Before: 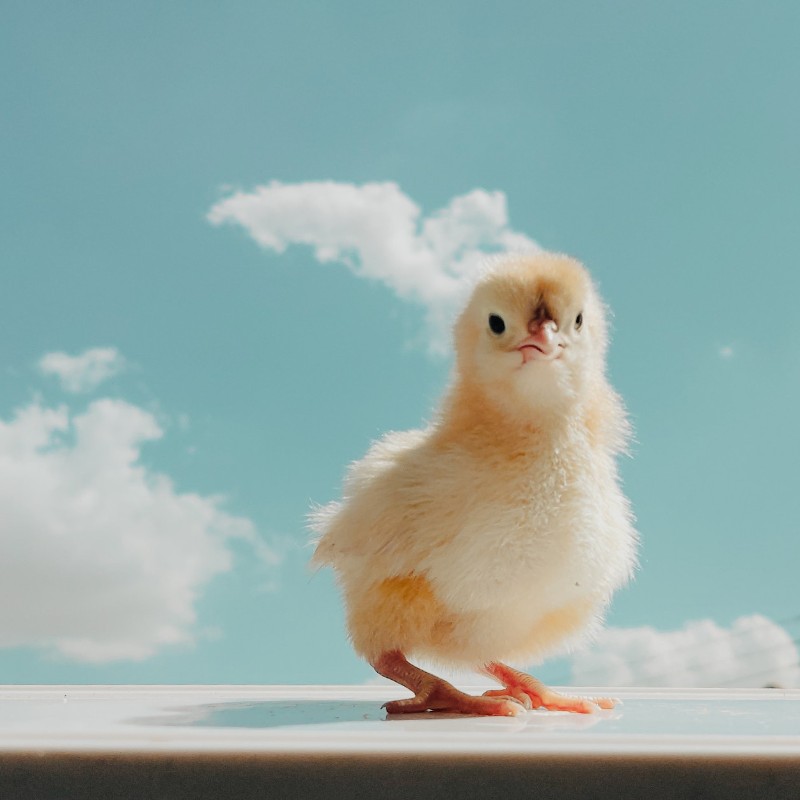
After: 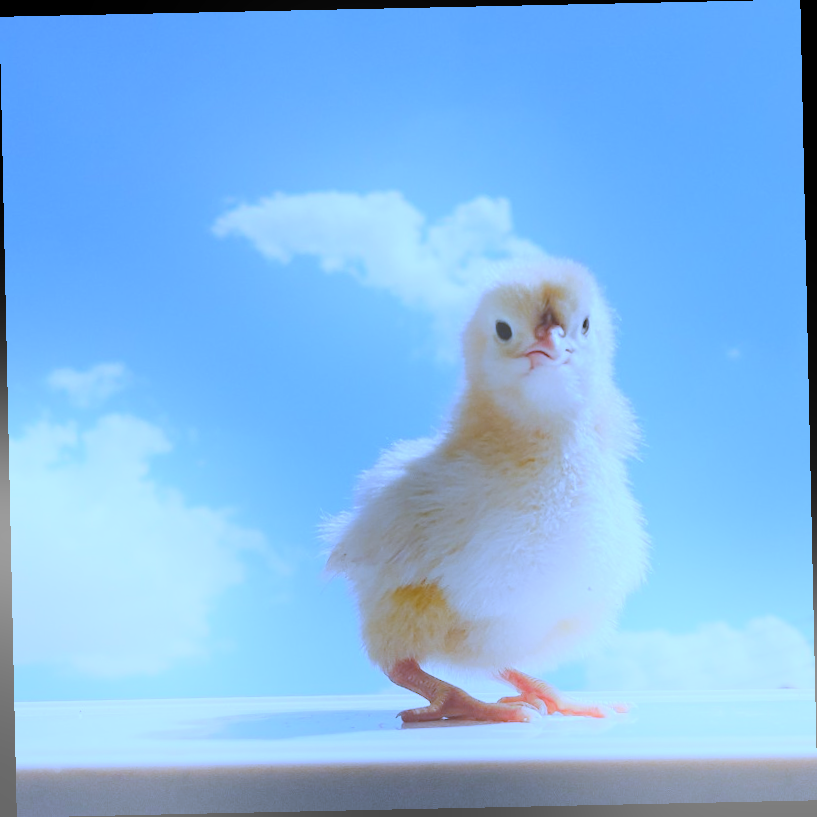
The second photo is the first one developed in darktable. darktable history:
white balance: red 0.766, blue 1.537
rotate and perspective: rotation -1.24°, automatic cropping off
bloom: on, module defaults
rgb curve: mode RGB, independent channels
